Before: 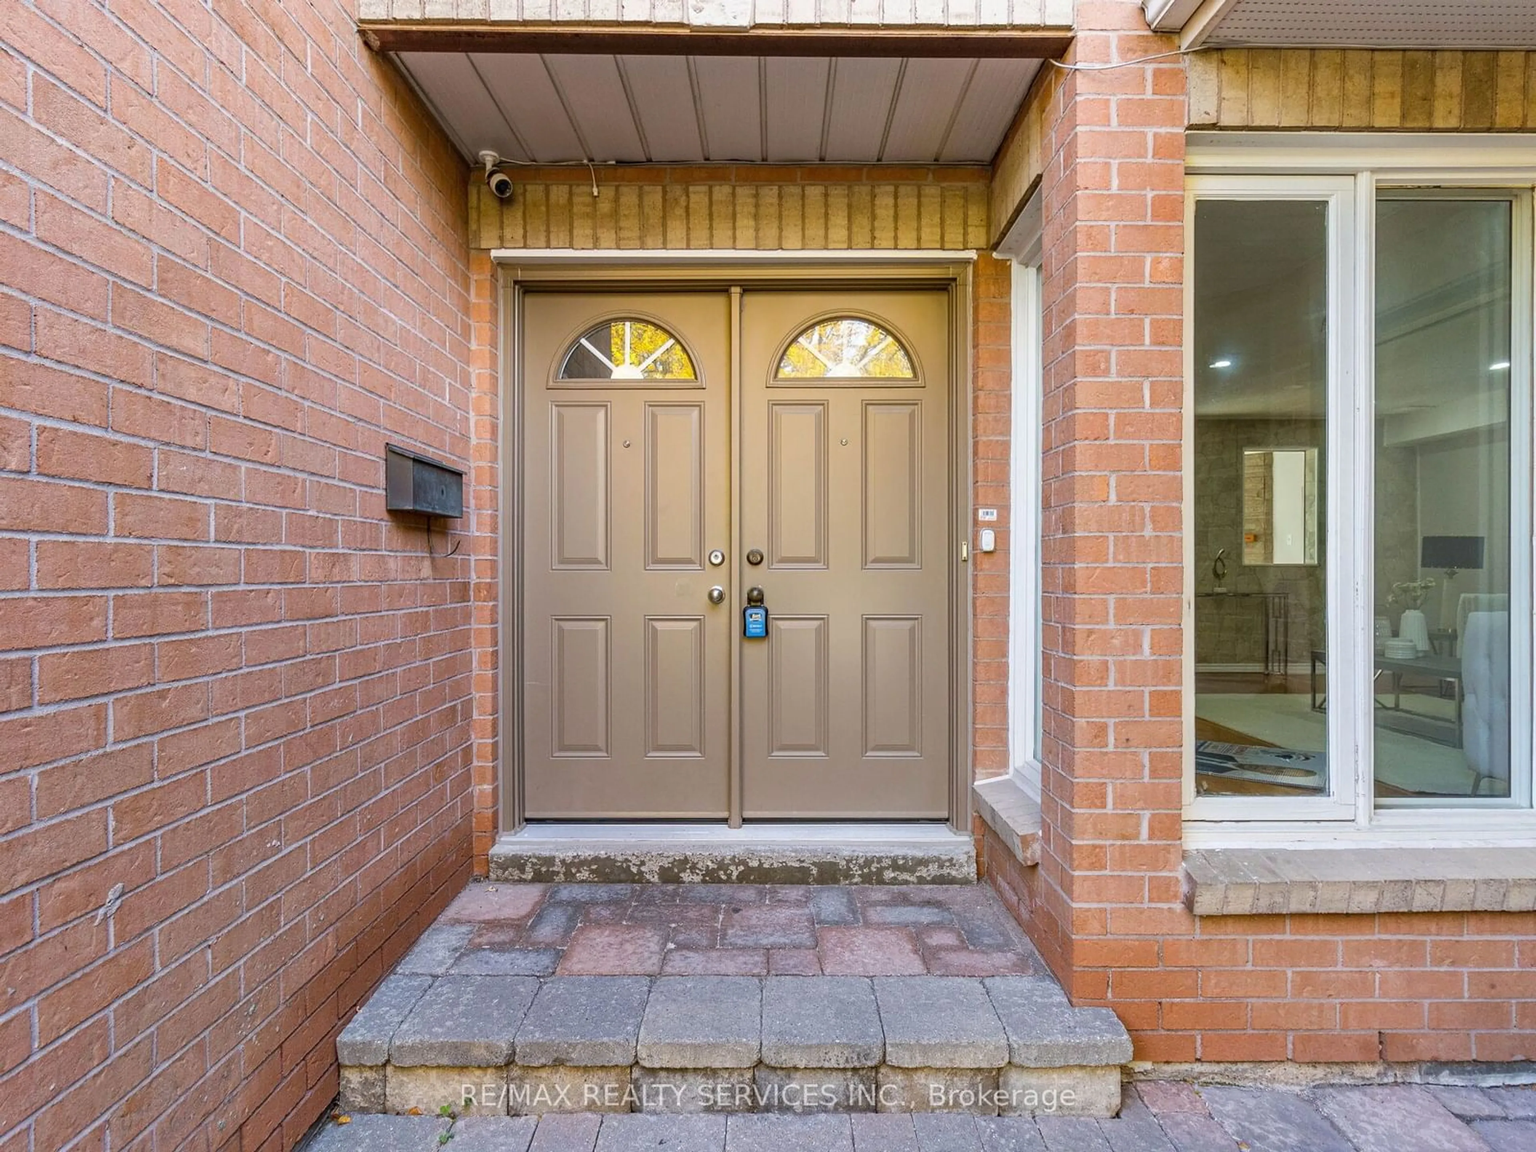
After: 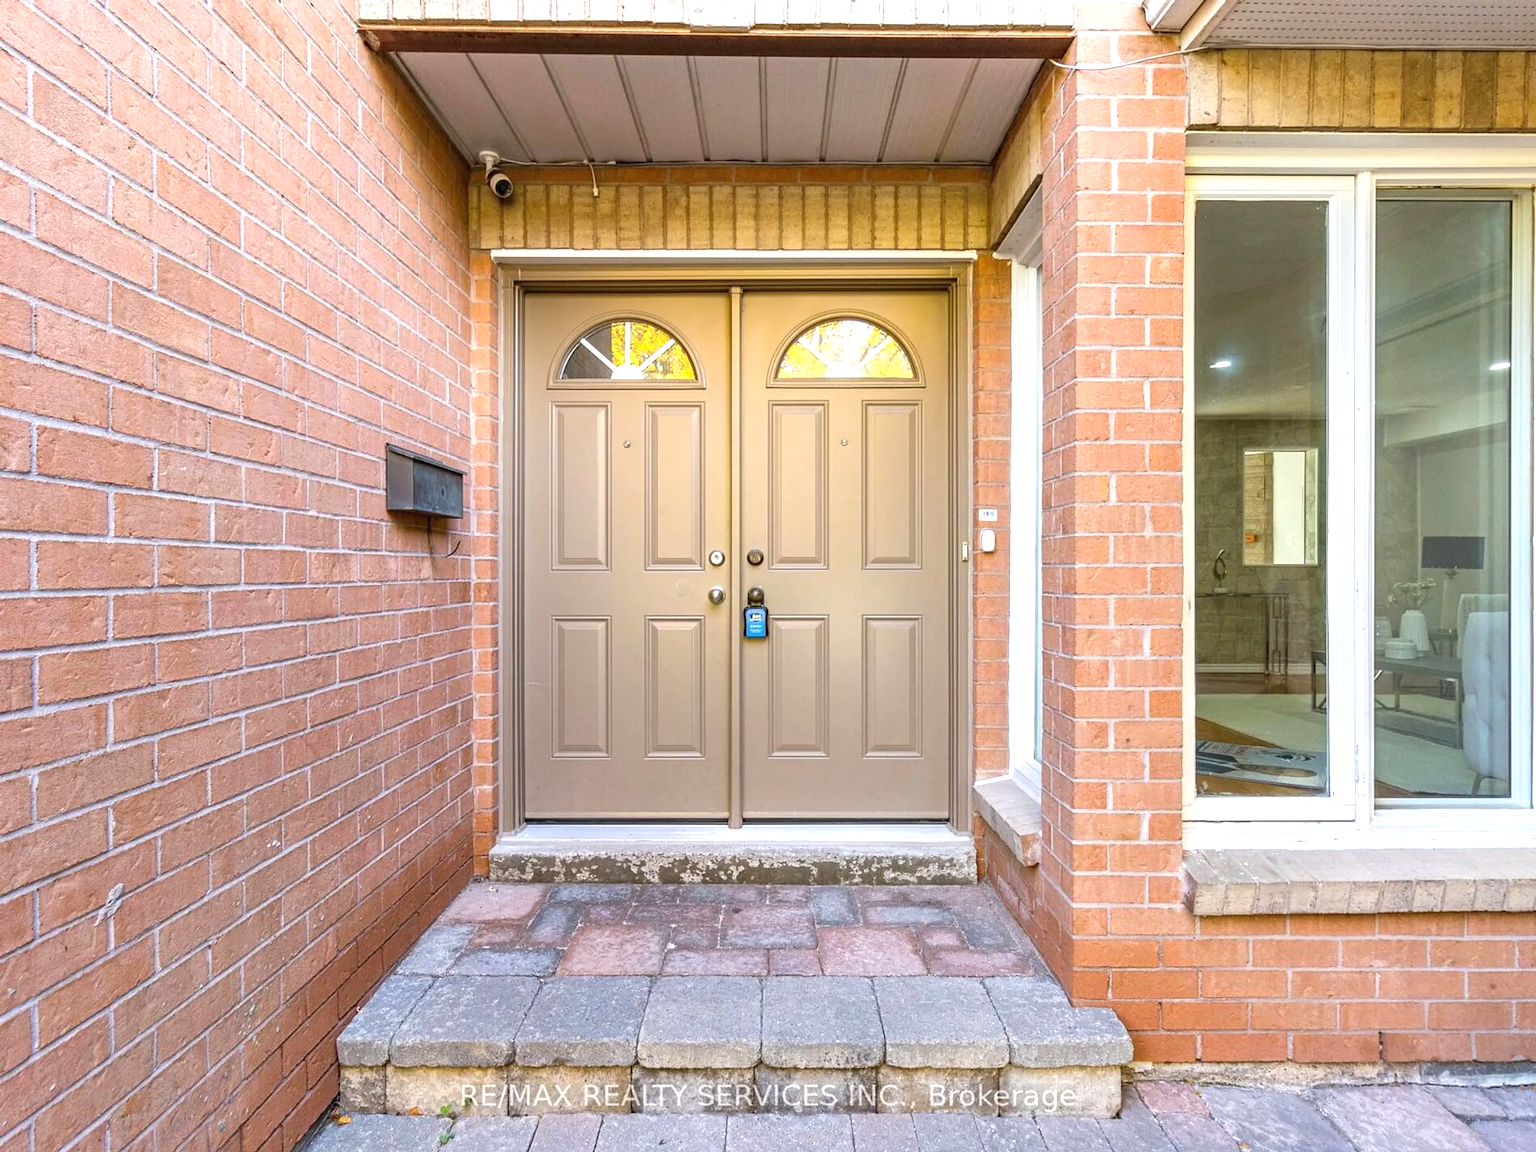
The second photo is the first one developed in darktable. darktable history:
exposure: exposure 0.661 EV, compensate highlight preservation false
